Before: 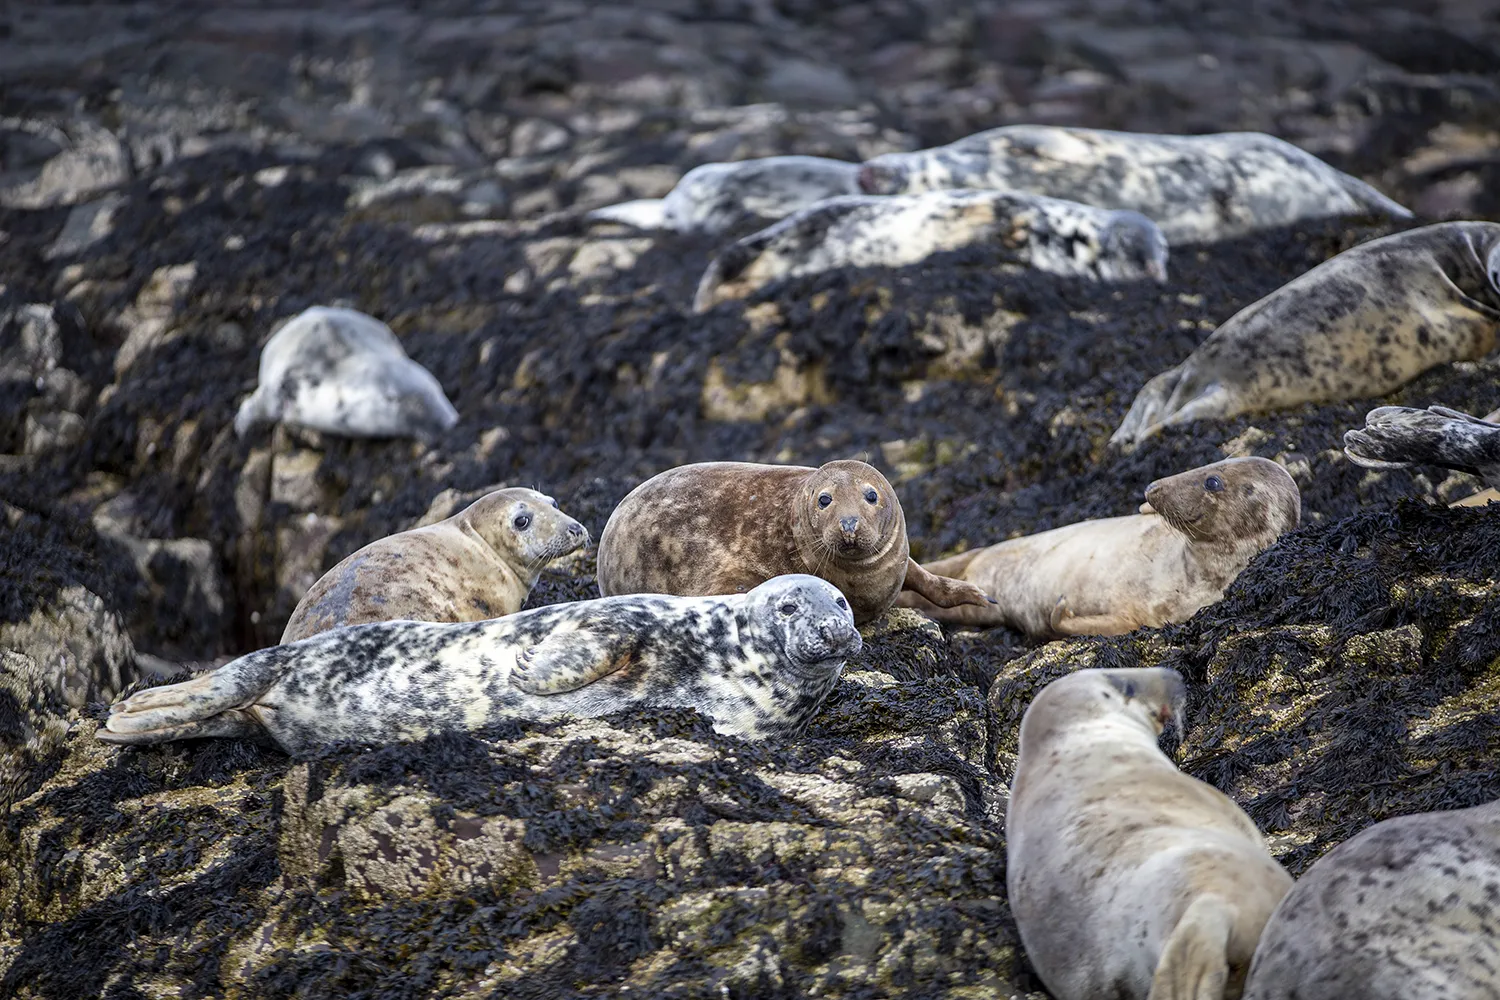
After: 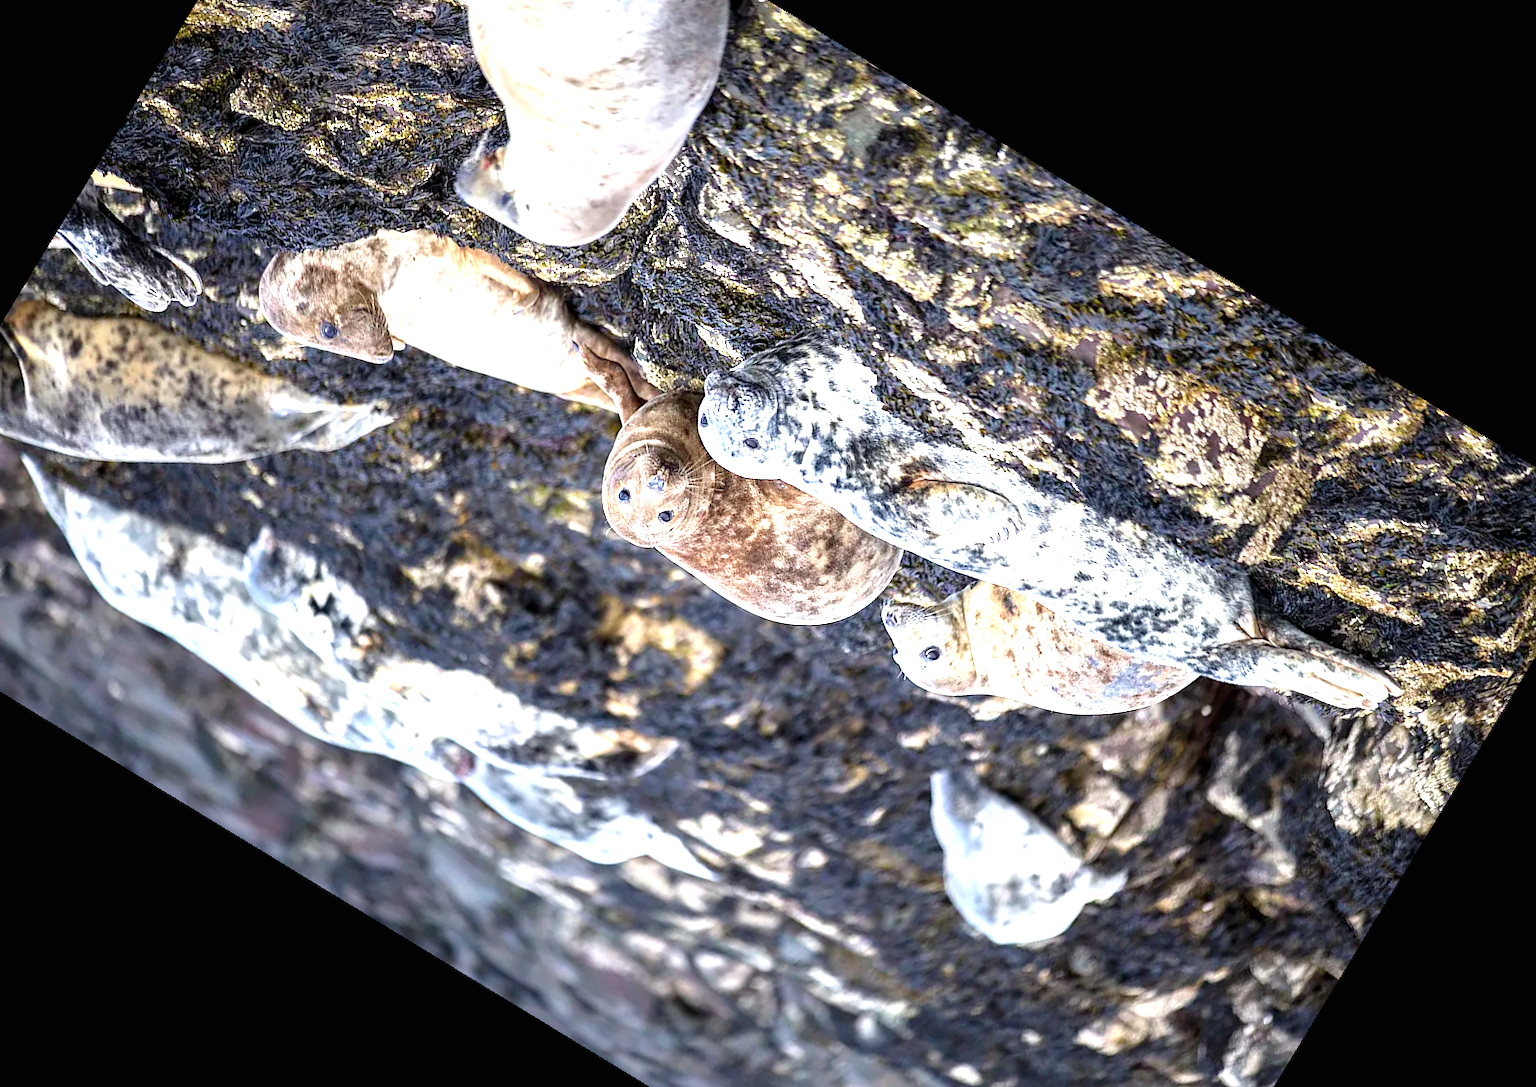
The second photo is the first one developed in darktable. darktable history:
crop and rotate: angle 148.68°, left 9.111%, top 15.603%, right 4.588%, bottom 17.041%
exposure: black level correction 0, exposure 1.5 EV, compensate highlight preservation false
